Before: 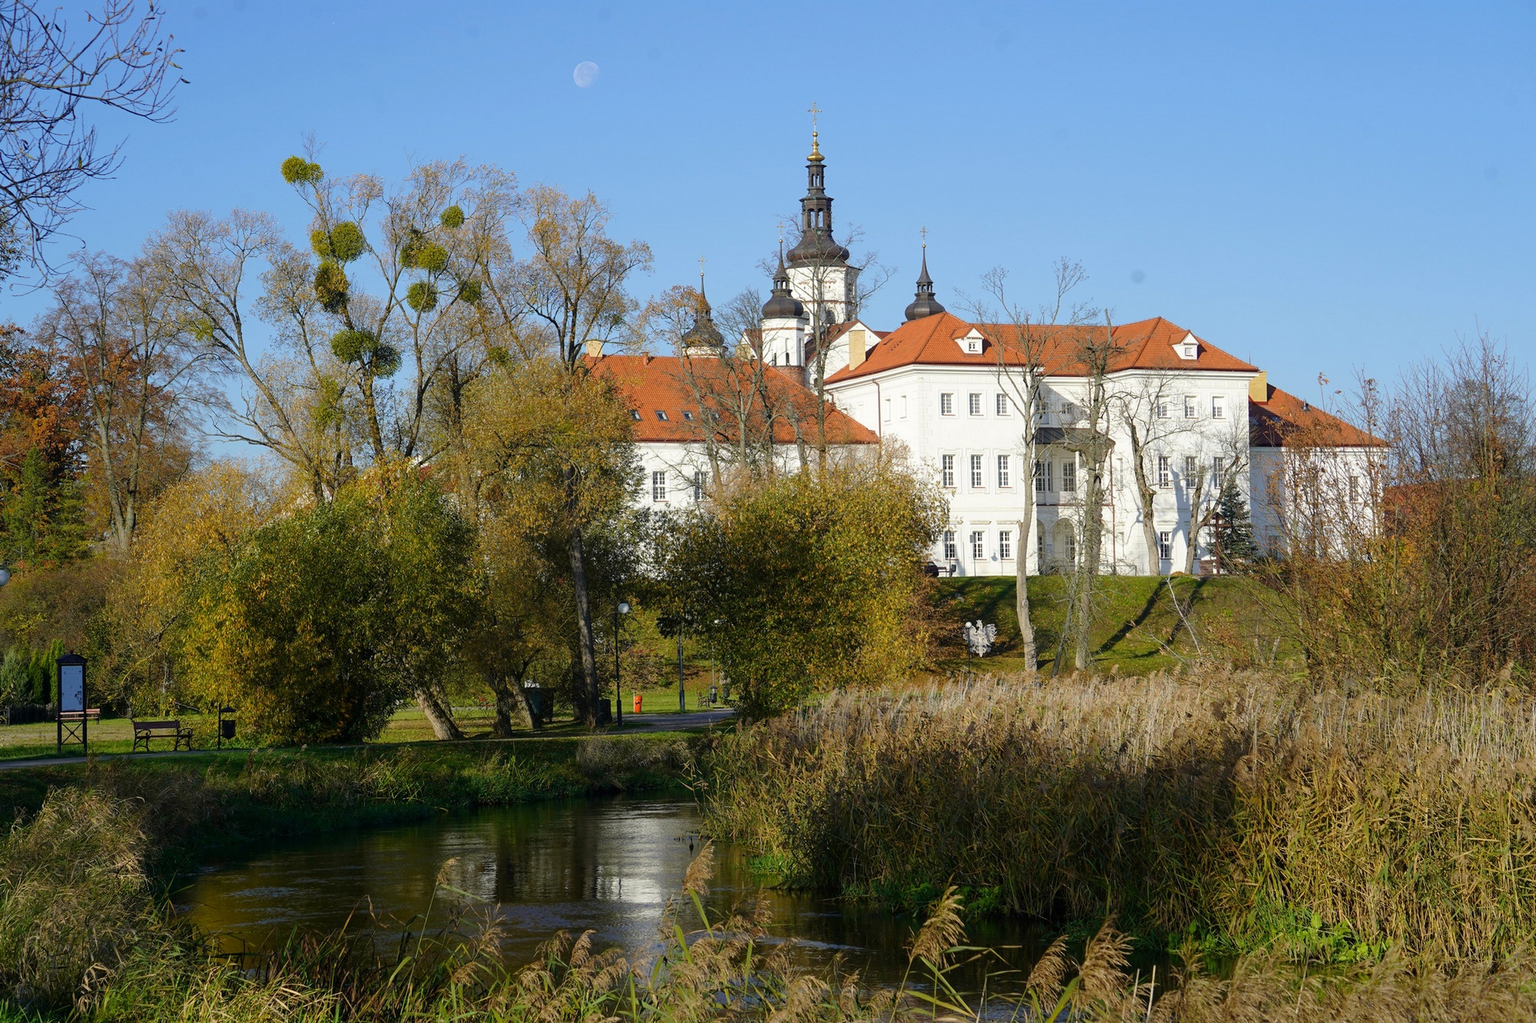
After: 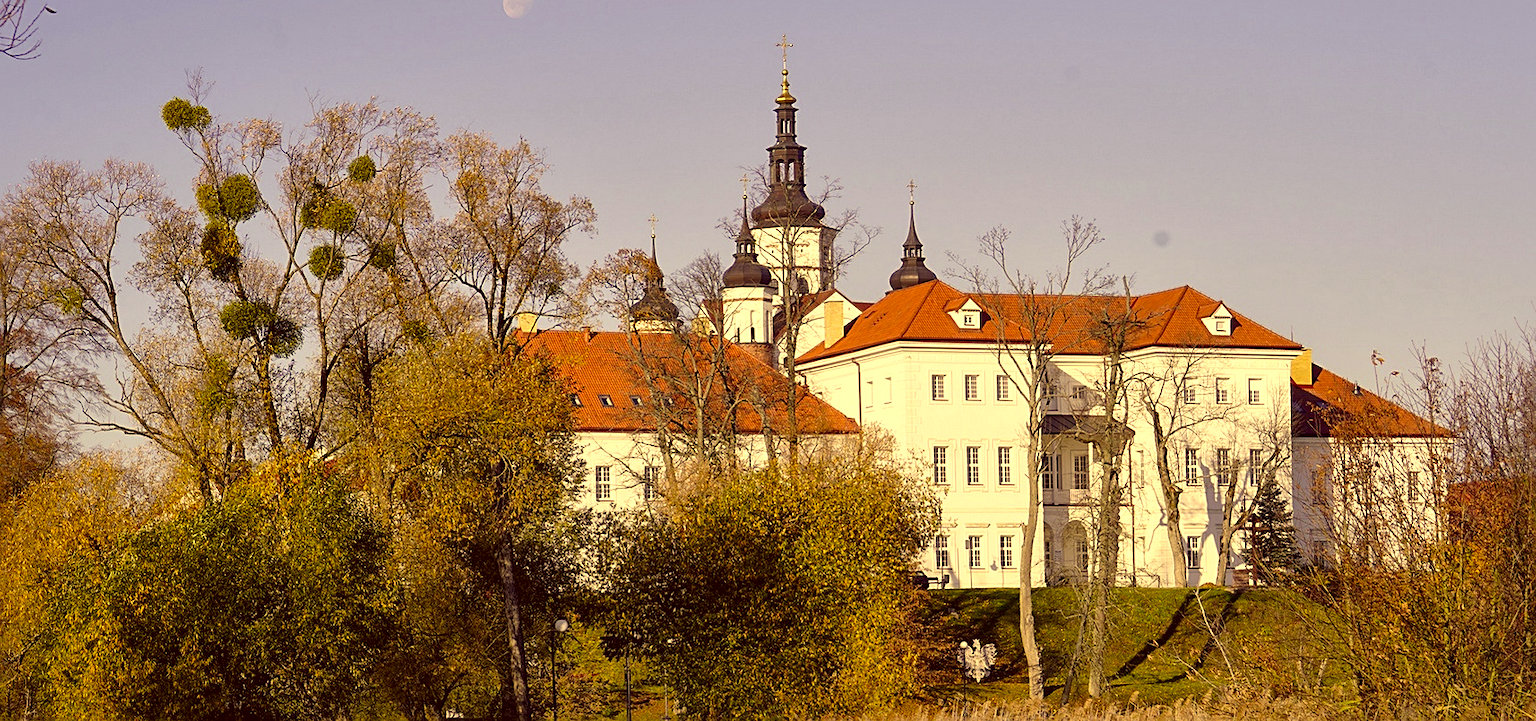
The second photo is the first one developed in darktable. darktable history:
sharpen: on, module defaults
color correction: highlights a* 9.8, highlights b* 39.51, shadows a* 15.08, shadows b* 3.34
color calibration: illuminant same as pipeline (D50), adaptation XYZ, x 0.346, y 0.359, temperature 5019.51 K
crop and rotate: left 9.297%, top 7.121%, right 4.924%, bottom 32.393%
local contrast: mode bilateral grid, contrast 25, coarseness 60, detail 152%, midtone range 0.2
